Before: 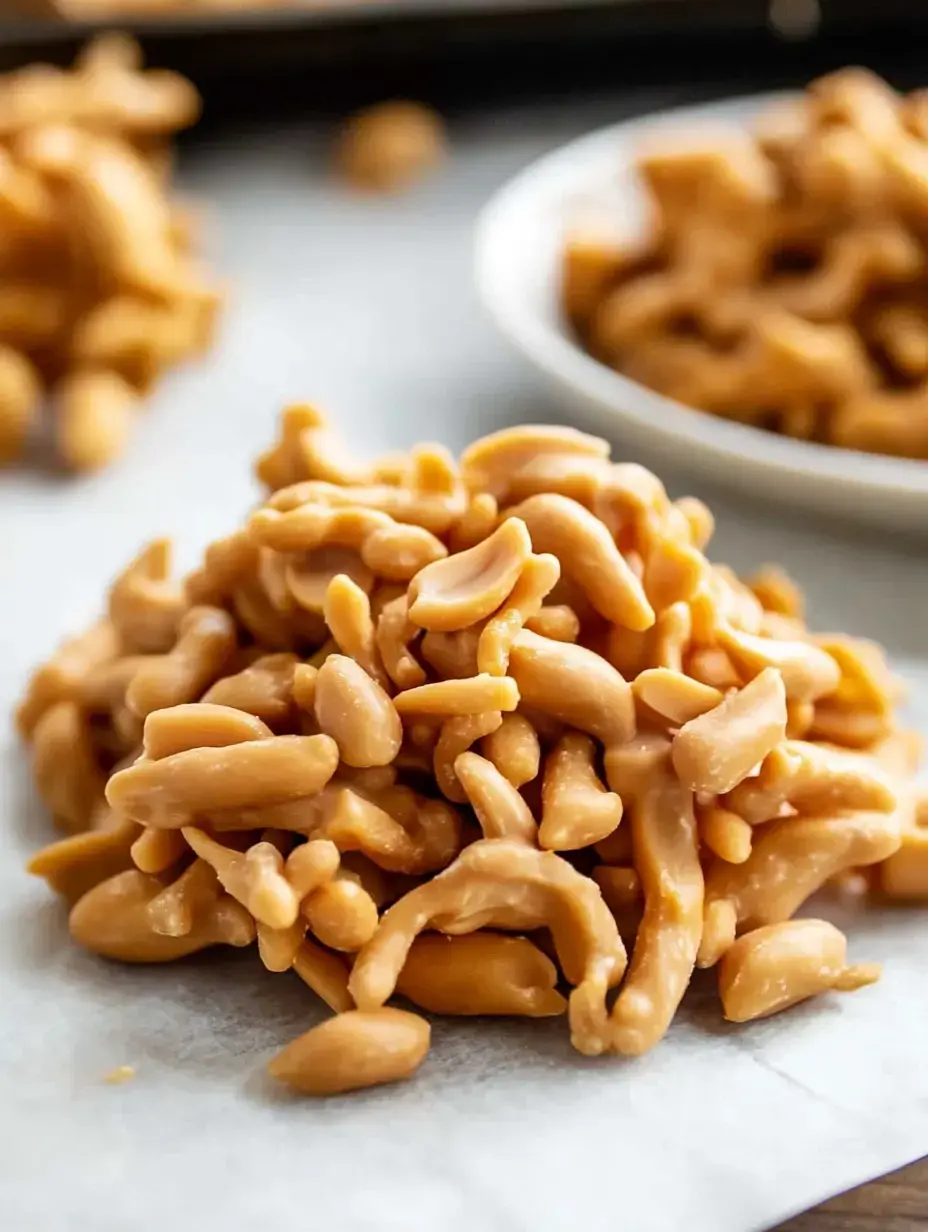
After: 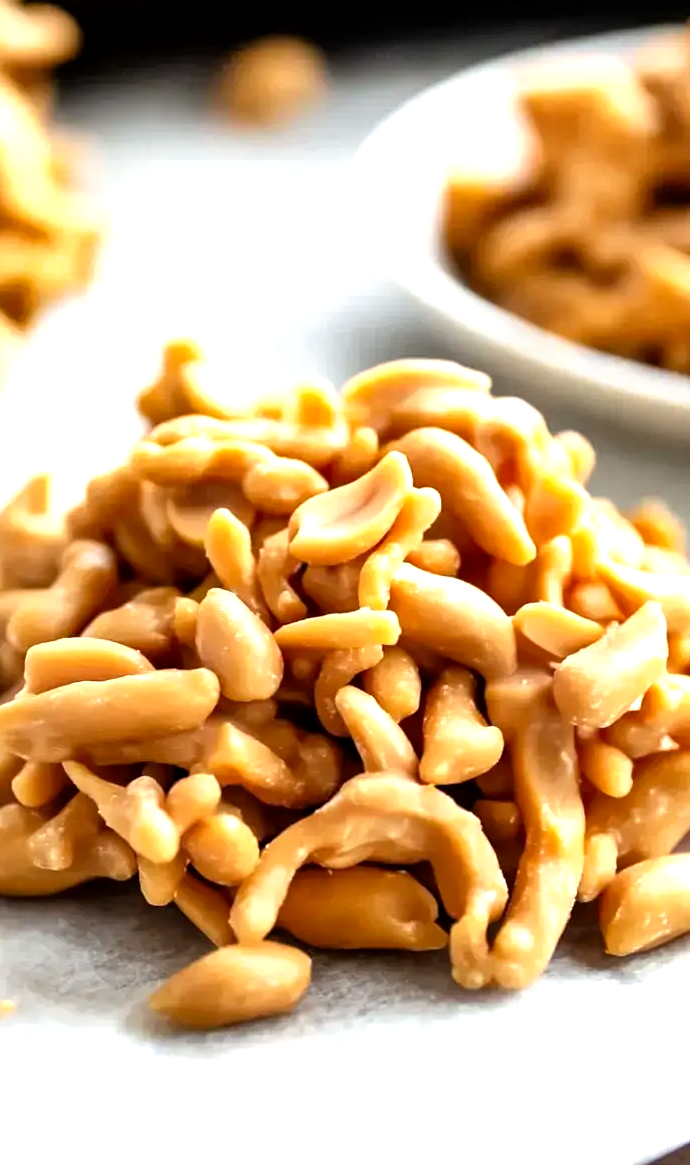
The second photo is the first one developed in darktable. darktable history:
tone equalizer: -8 EV -0.719 EV, -7 EV -0.703 EV, -6 EV -0.625 EV, -5 EV -0.383 EV, -3 EV 0.397 EV, -2 EV 0.6 EV, -1 EV 0.683 EV, +0 EV 0.764 EV
exposure: black level correction 0.001, compensate highlight preservation false
shadows and highlights: shadows 29.37, highlights -29.07, low approximation 0.01, soften with gaussian
crop and rotate: left 13.01%, top 5.404%, right 12.535%
